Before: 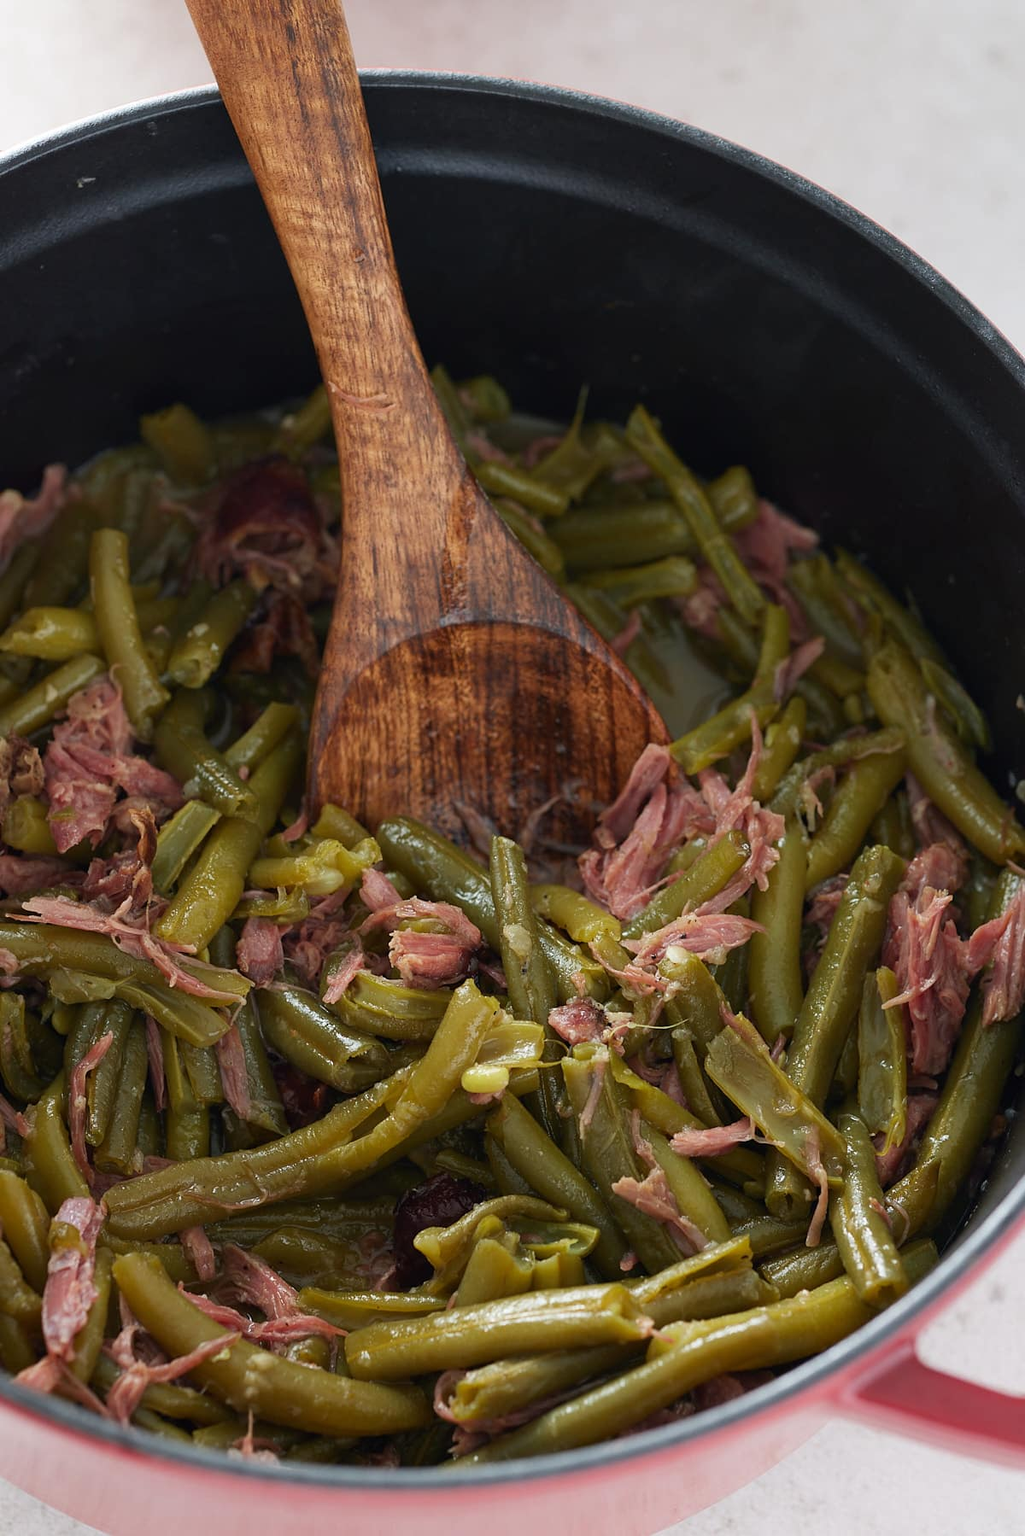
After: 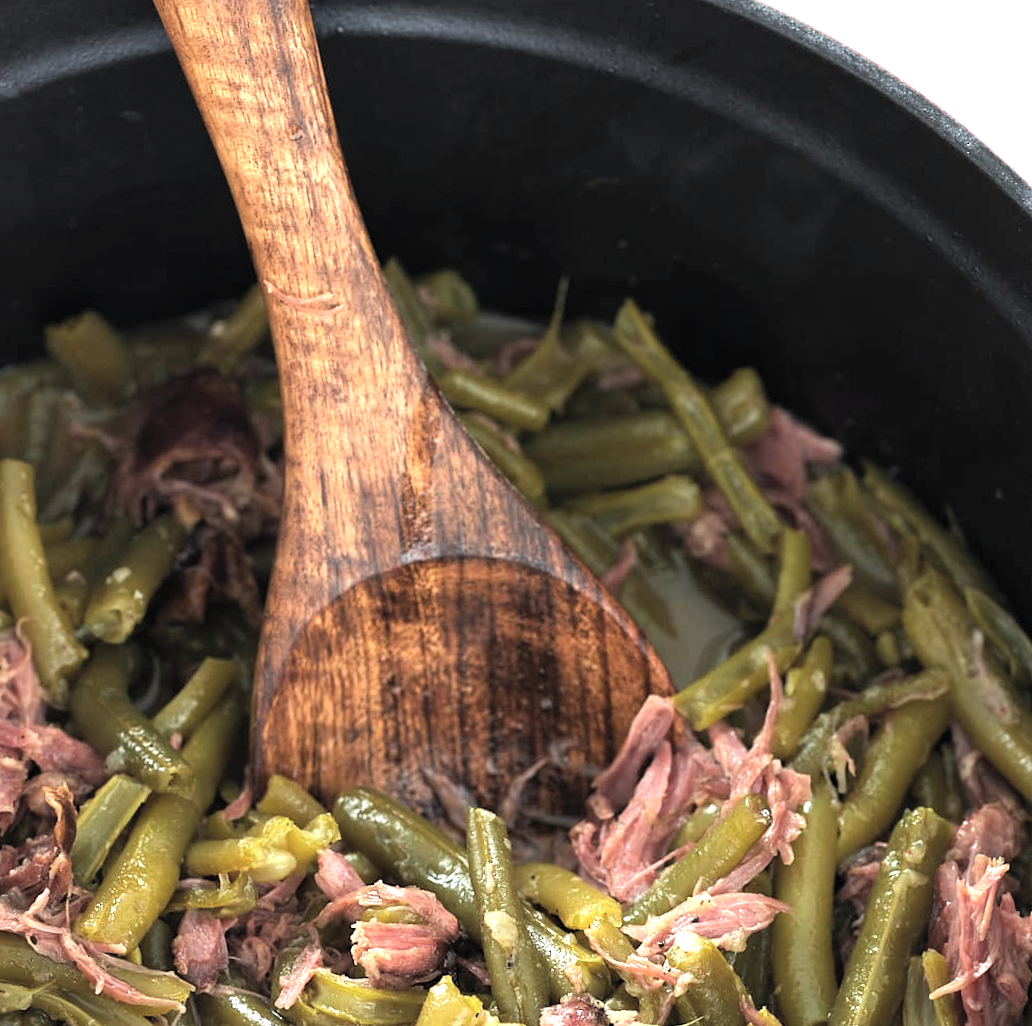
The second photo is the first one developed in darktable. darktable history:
levels: levels [0.044, 0.475, 0.791]
crop and rotate: left 9.345%, top 7.22%, right 4.982%, bottom 32.331%
rotate and perspective: rotation -1.42°, crop left 0.016, crop right 0.984, crop top 0.035, crop bottom 0.965
contrast brightness saturation: brightness 0.28
